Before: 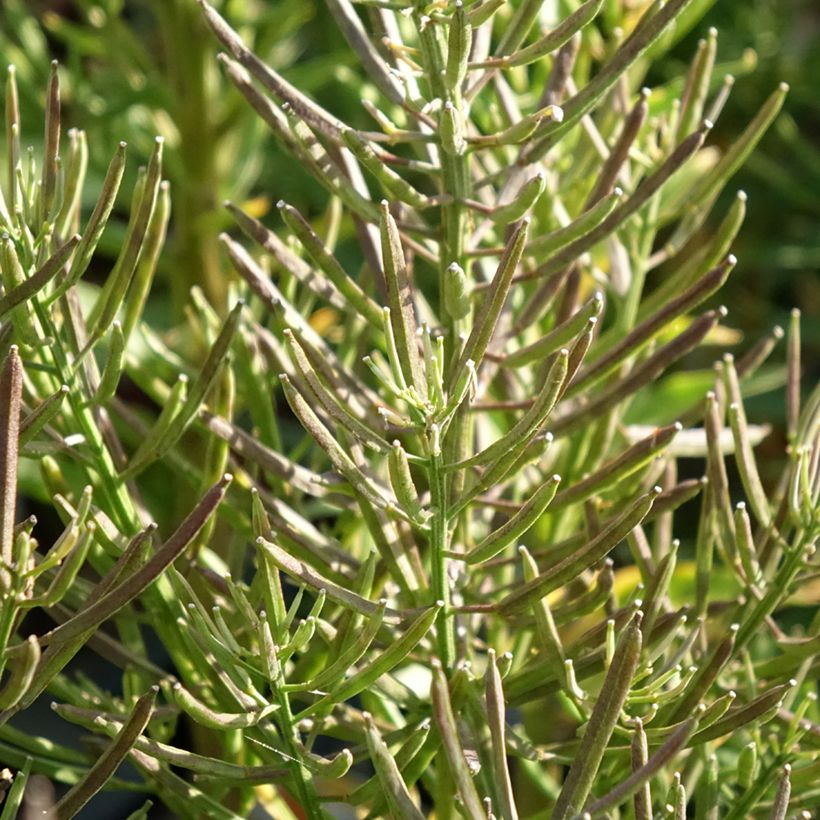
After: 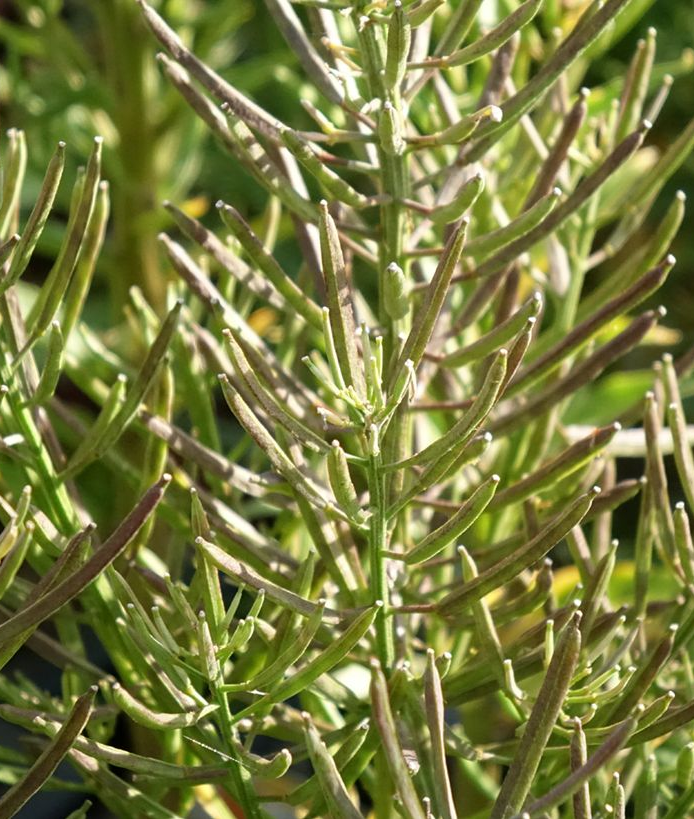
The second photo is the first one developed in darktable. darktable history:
crop: left 7.452%, right 7.846%
